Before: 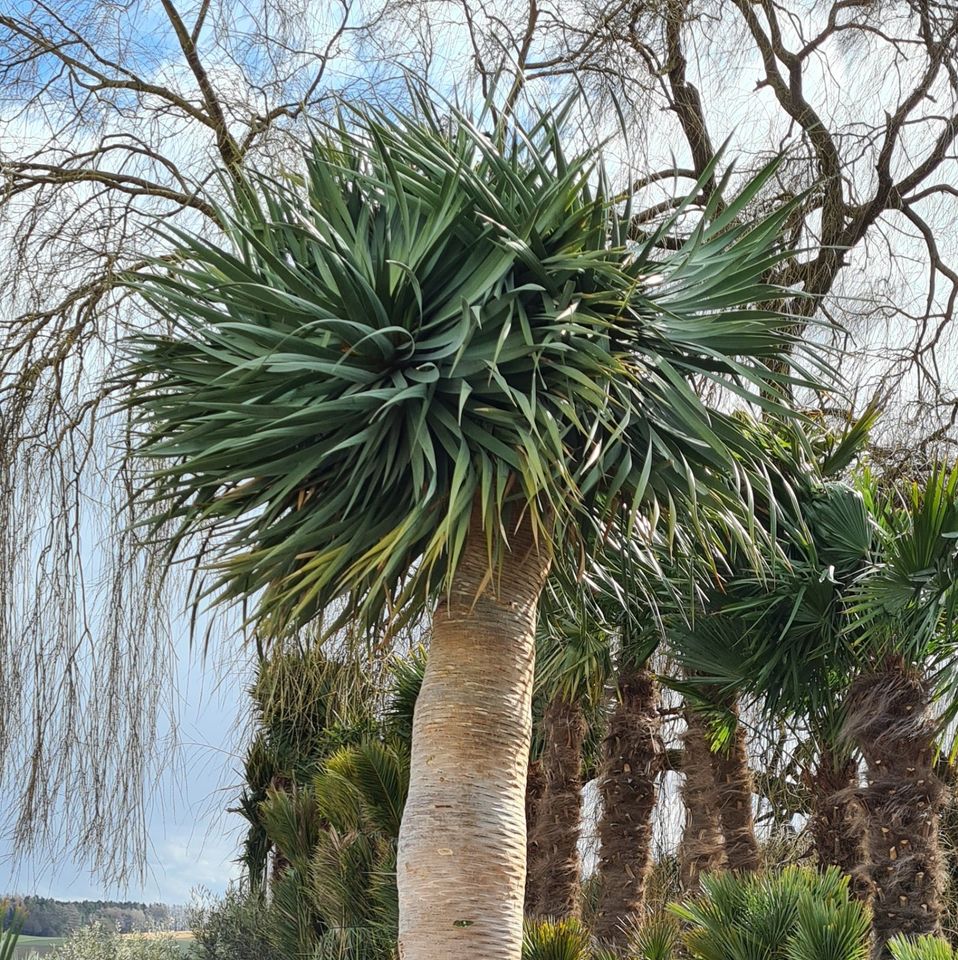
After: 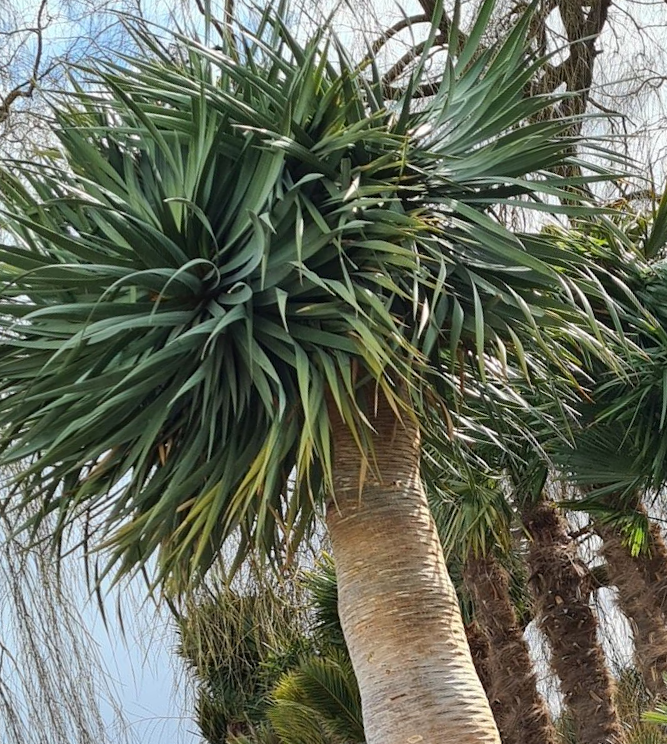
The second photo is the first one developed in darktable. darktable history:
crop and rotate: angle 19.31°, left 6.987%, right 4.172%, bottom 1.147%
